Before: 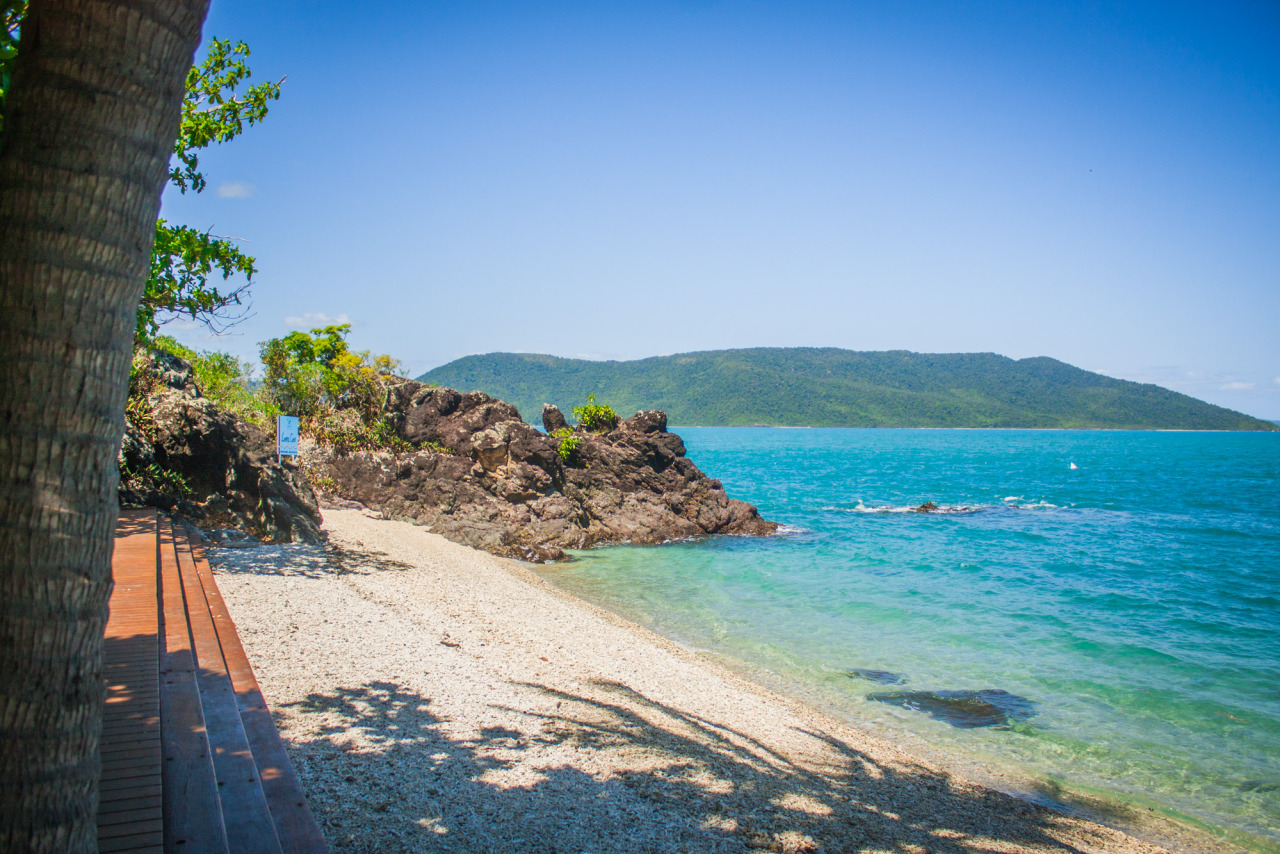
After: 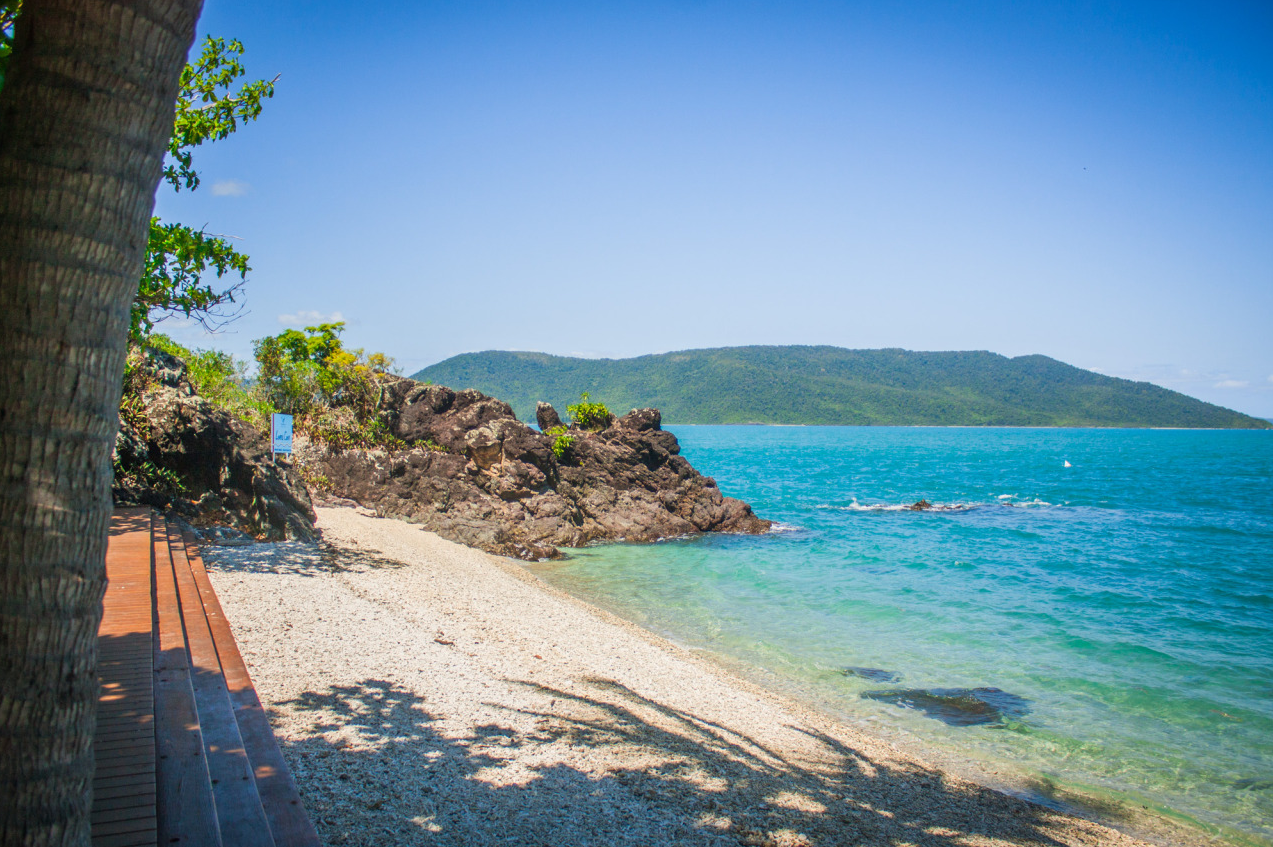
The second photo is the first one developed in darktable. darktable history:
crop and rotate: left 0.505%, top 0.359%, bottom 0.373%
tone equalizer: on, module defaults
